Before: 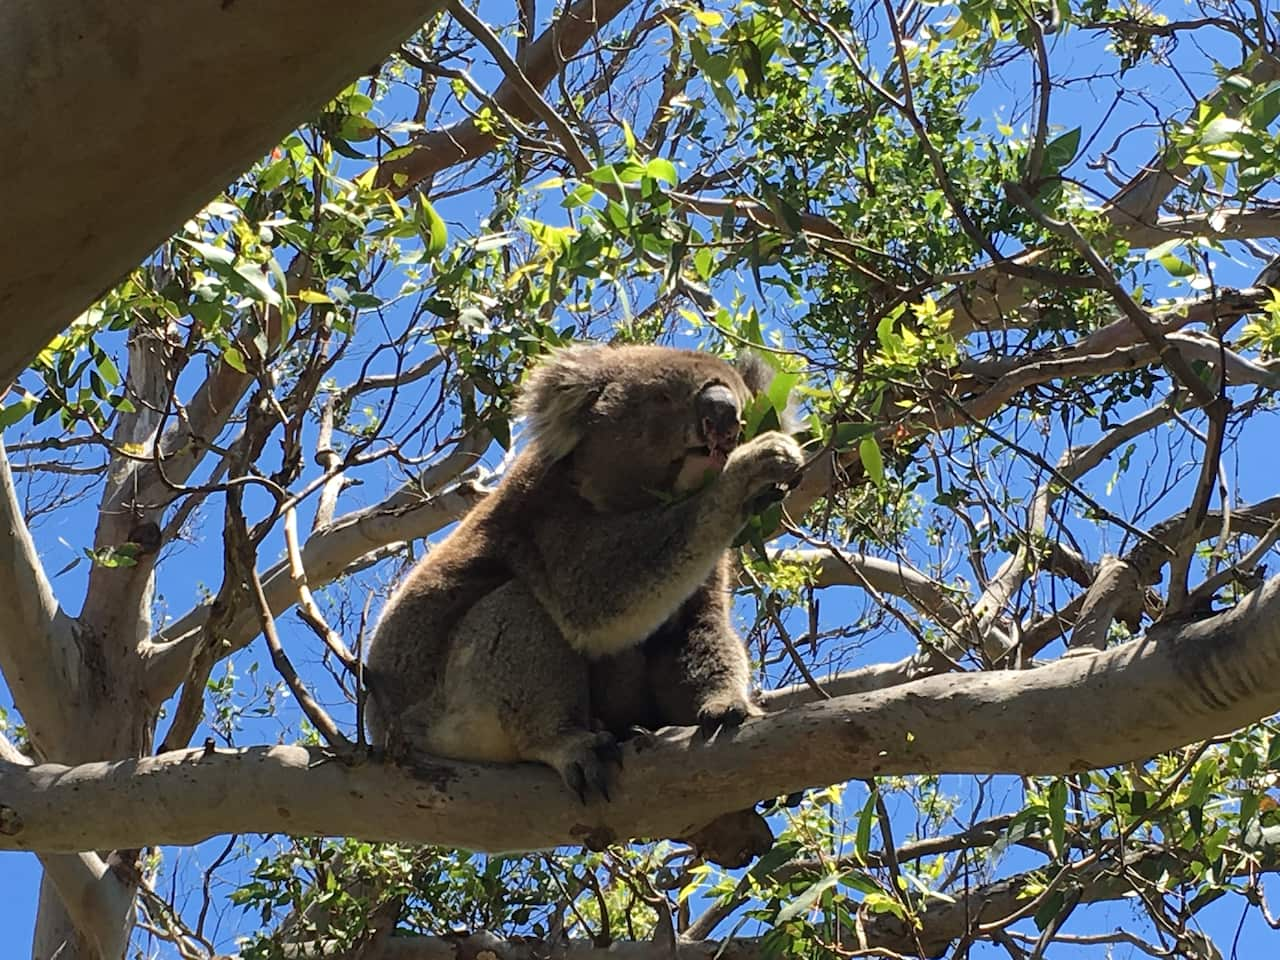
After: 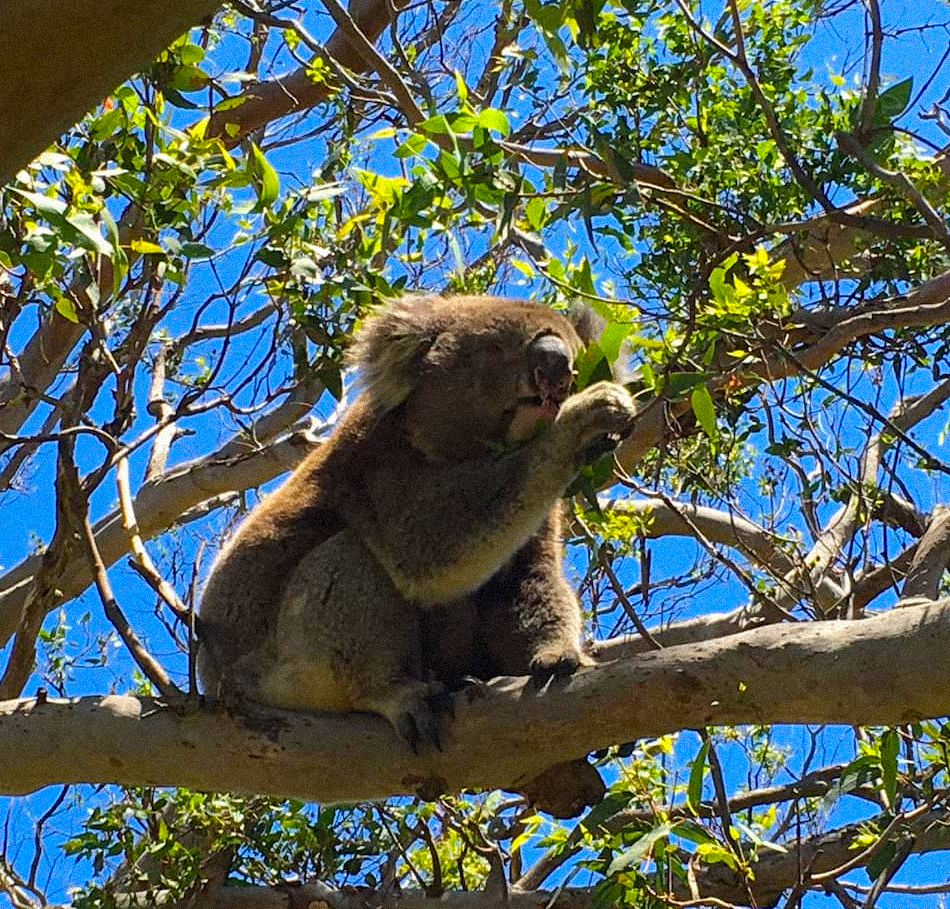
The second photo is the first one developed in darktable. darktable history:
color balance rgb: linear chroma grading › global chroma 15%, perceptual saturation grading › global saturation 30%
crop and rotate: left 13.15%, top 5.251%, right 12.609%
grain: strength 35%, mid-tones bias 0%
